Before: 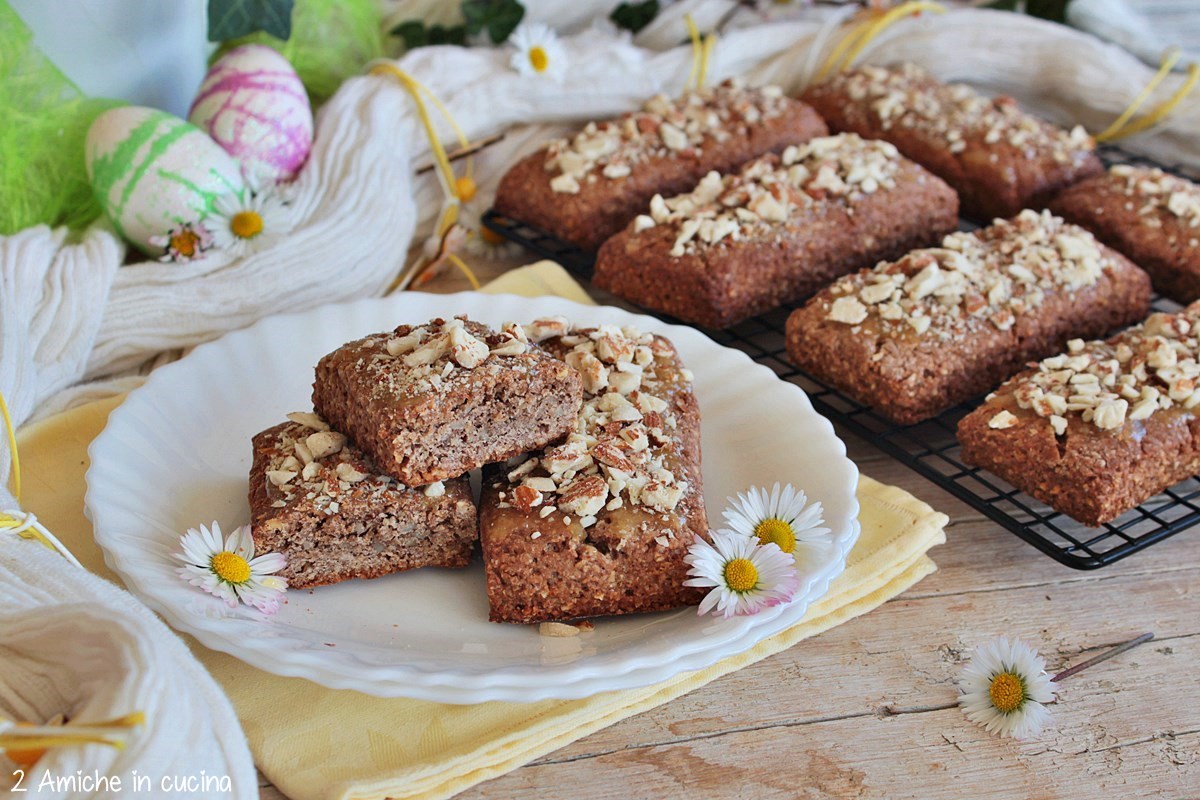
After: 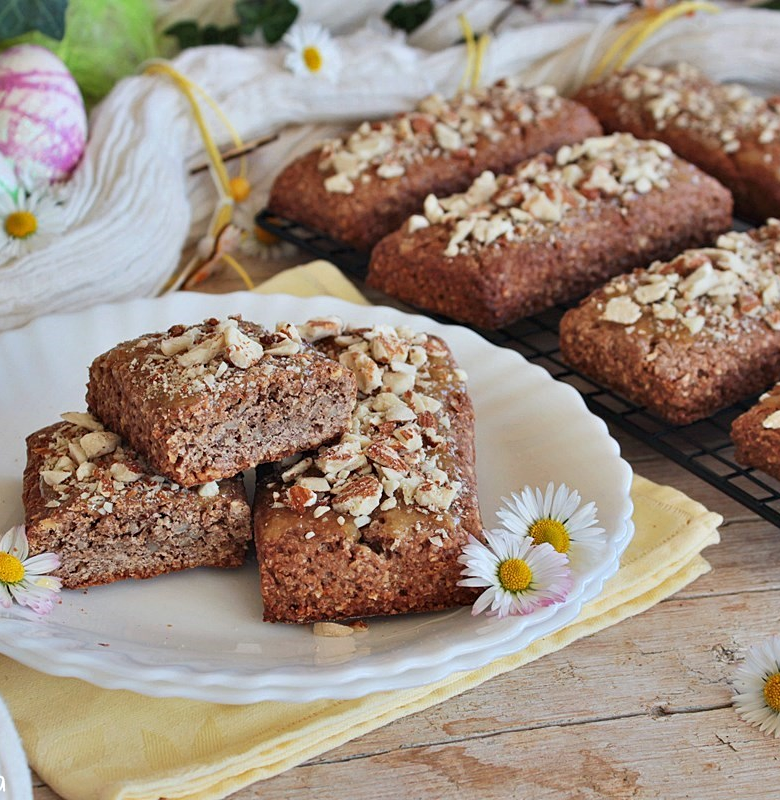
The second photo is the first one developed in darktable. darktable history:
contrast equalizer: octaves 7, y [[0.5, 0.5, 0.5, 0.539, 0.64, 0.611], [0.5 ×6], [0.5 ×6], [0 ×6], [0 ×6]], mix 0.315
crop and rotate: left 18.885%, right 16.055%
